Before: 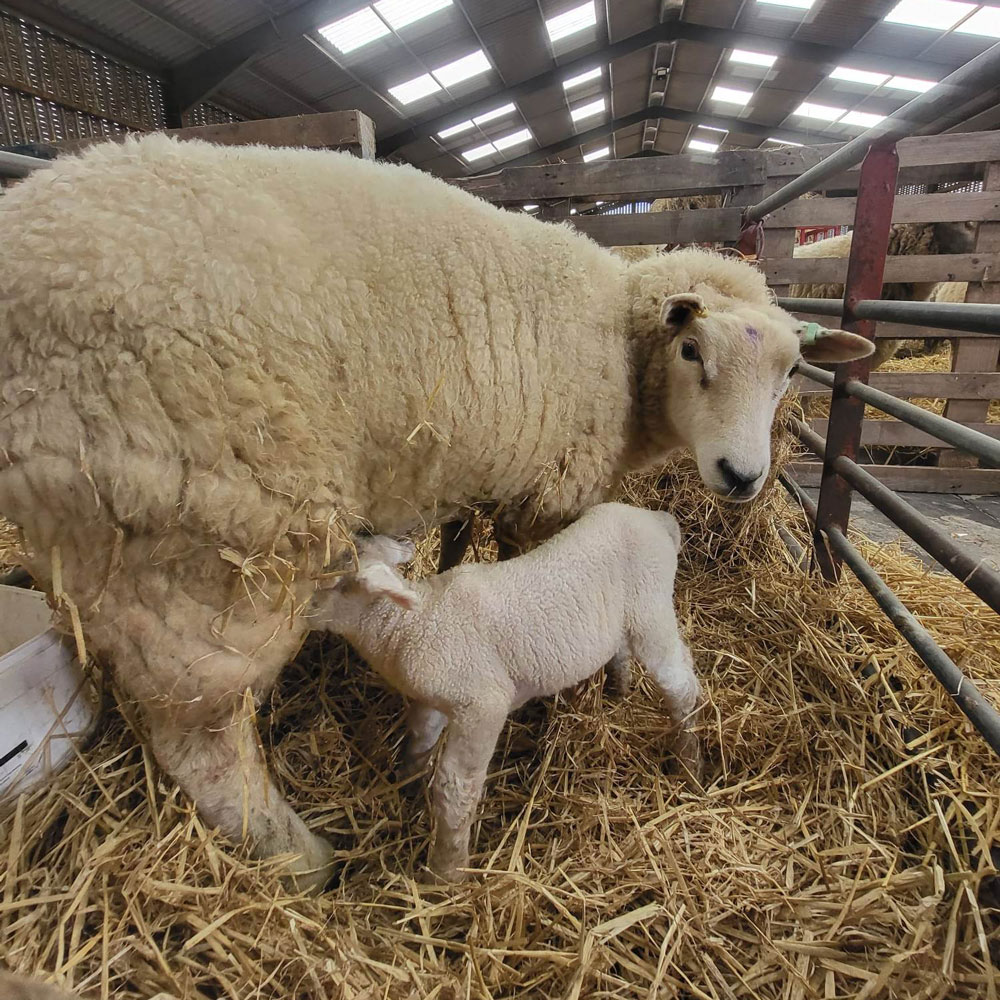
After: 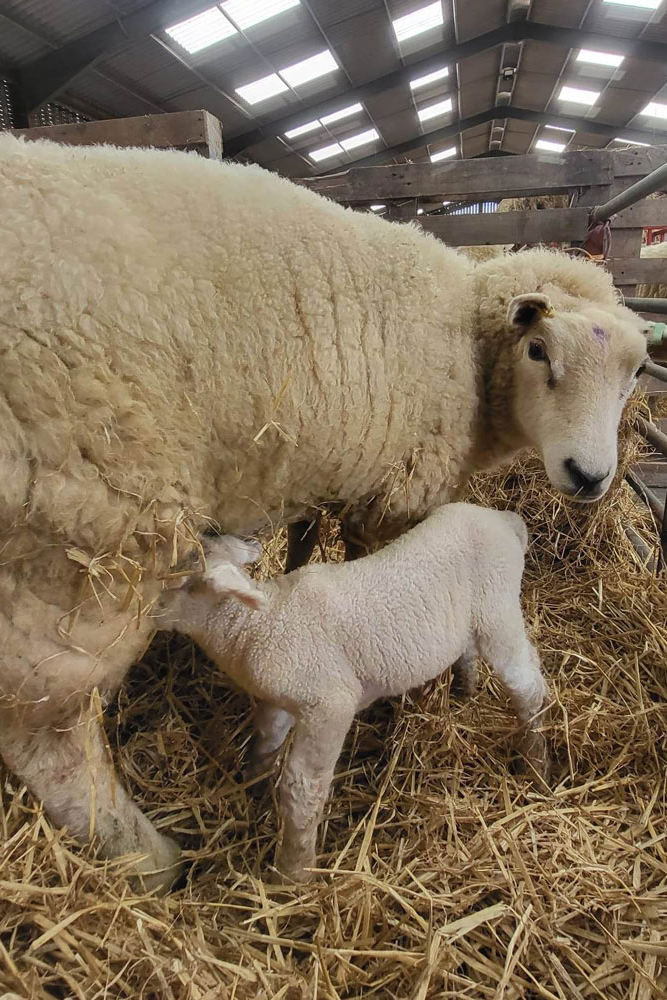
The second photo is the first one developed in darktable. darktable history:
crop: left 15.375%, right 17.839%
